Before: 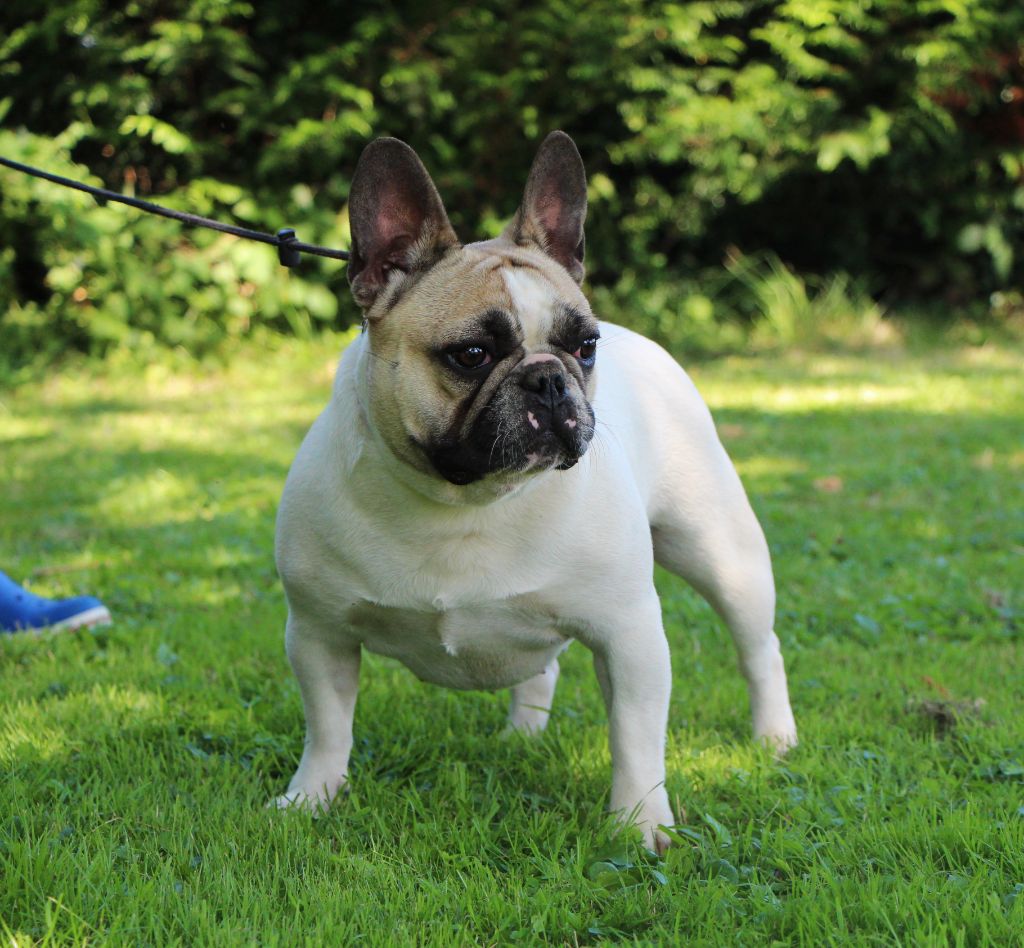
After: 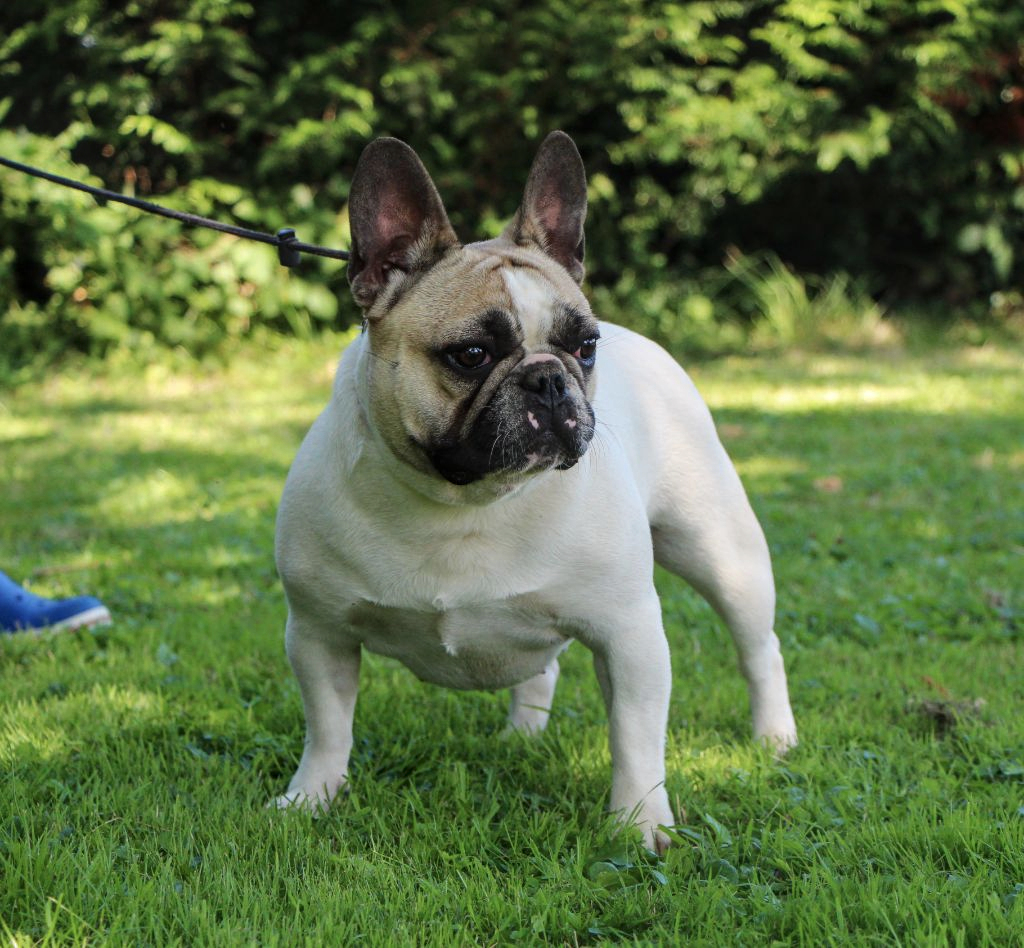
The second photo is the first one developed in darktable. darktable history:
contrast brightness saturation: contrast -0.08, brightness -0.04, saturation -0.11
local contrast: detail 130%
